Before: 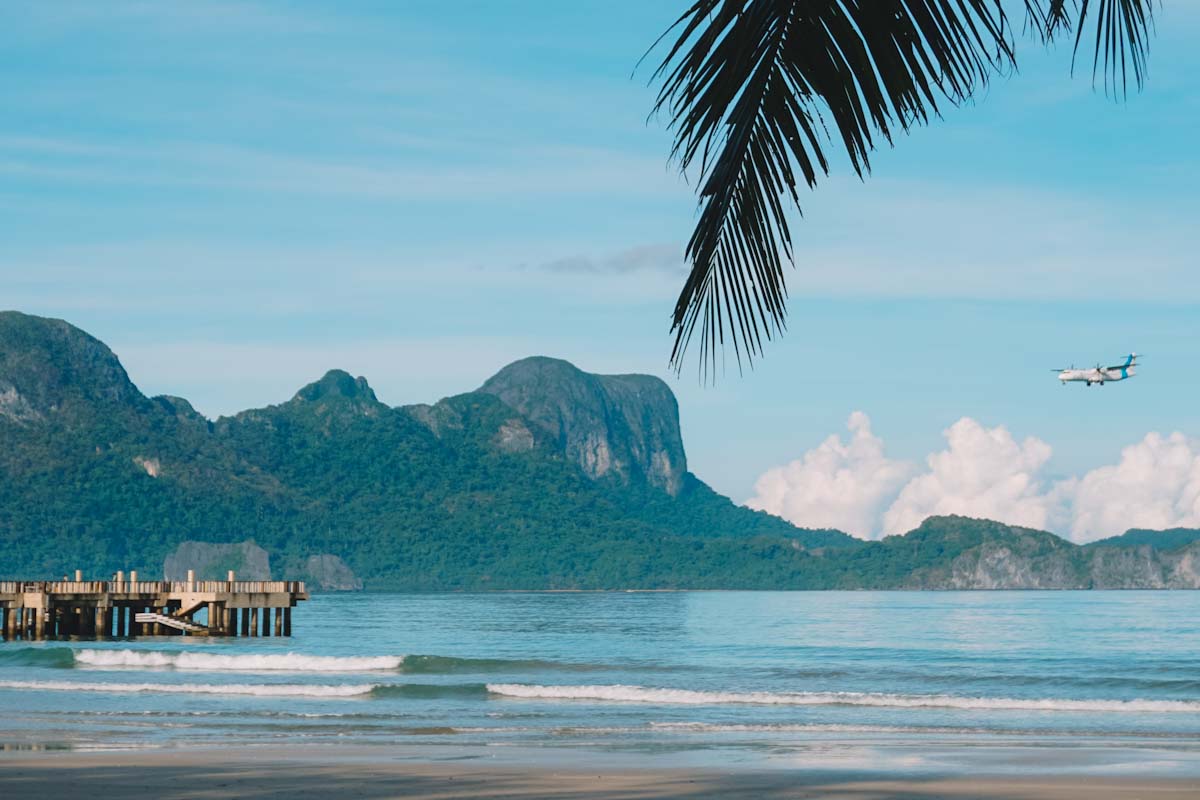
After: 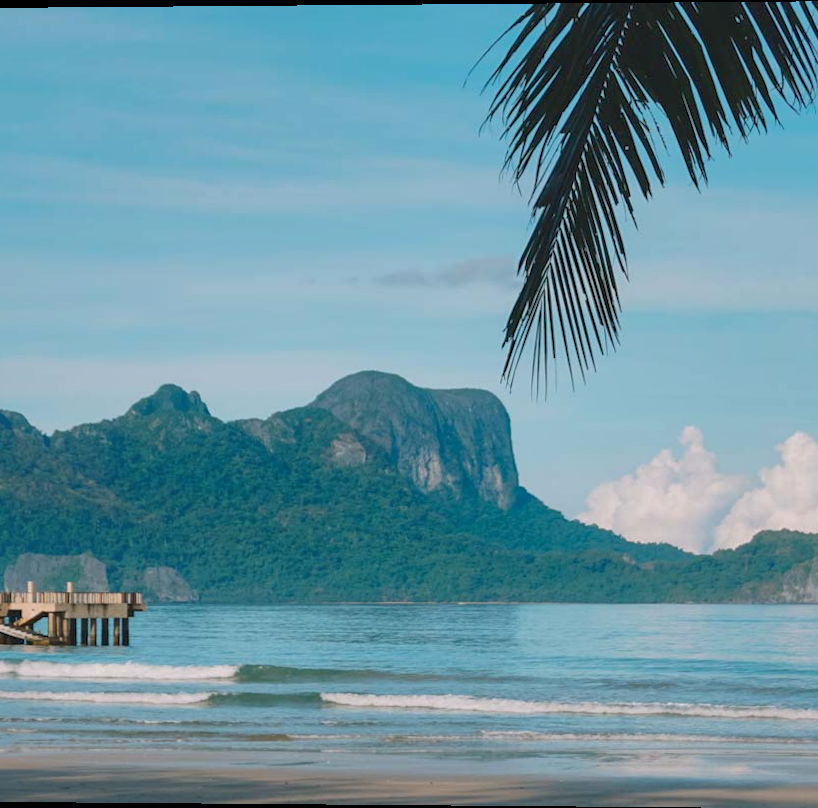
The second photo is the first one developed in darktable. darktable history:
shadows and highlights: on, module defaults
crop and rotate: left 14.385%, right 18.948%
rotate and perspective: lens shift (vertical) 0.048, lens shift (horizontal) -0.024, automatic cropping off
